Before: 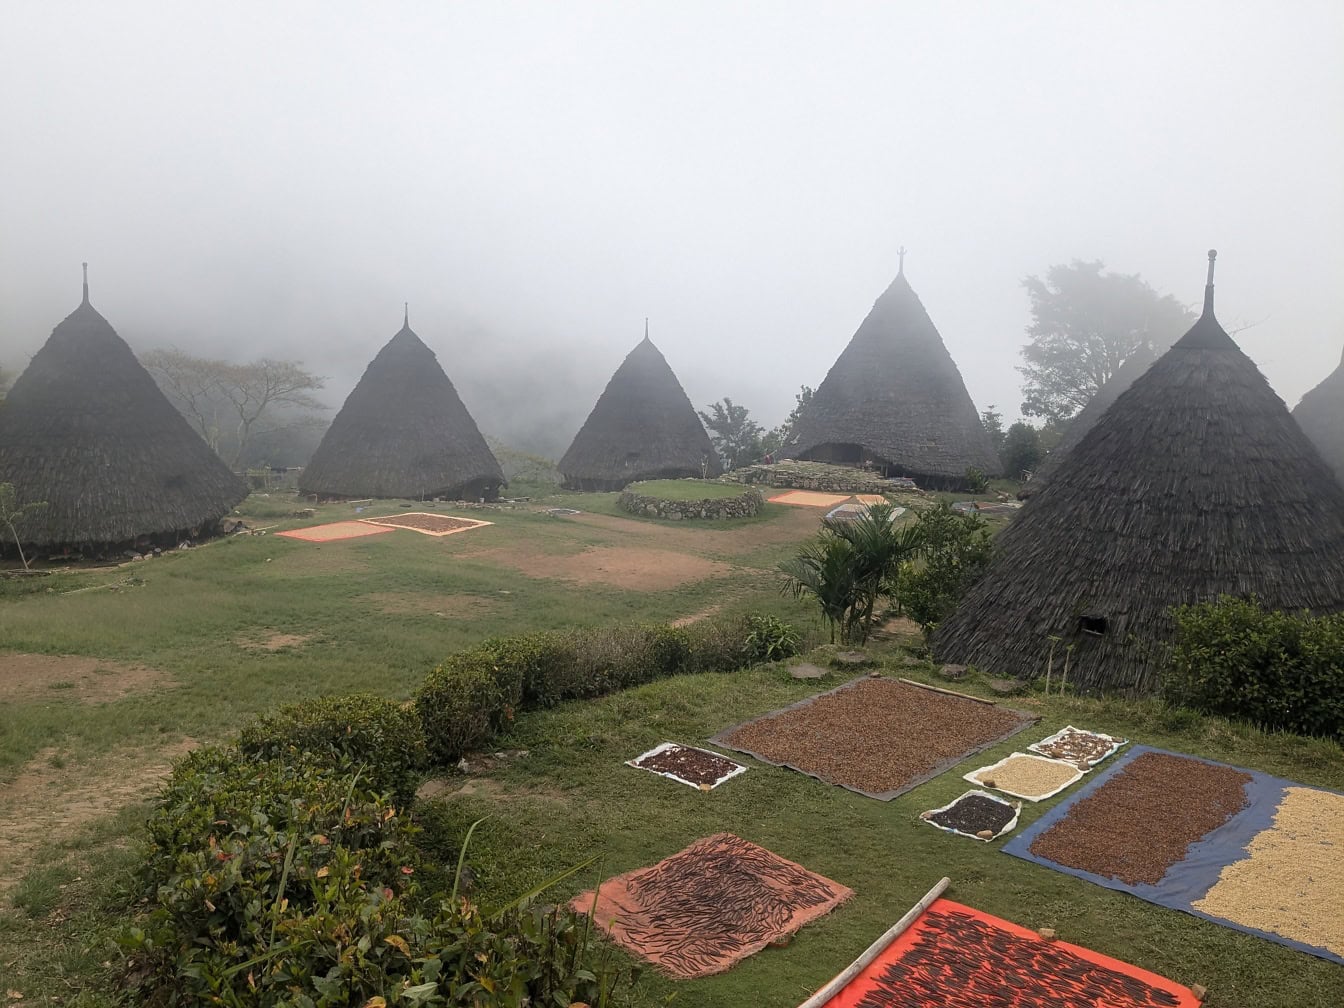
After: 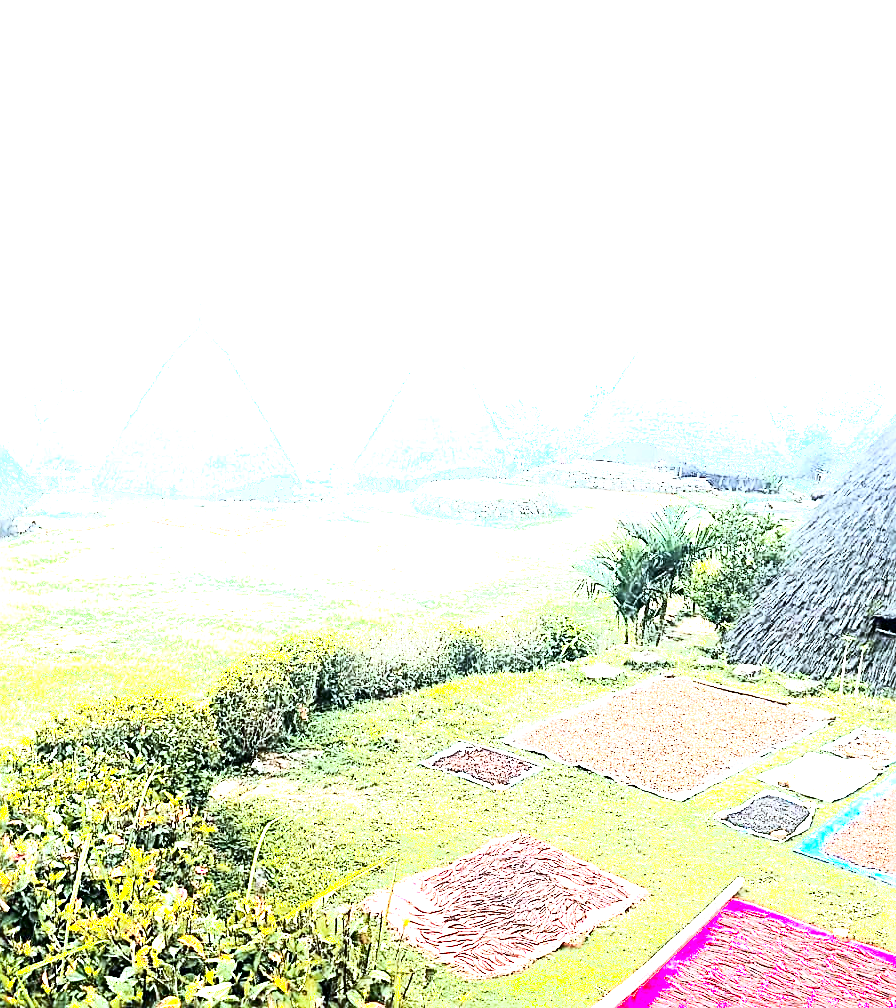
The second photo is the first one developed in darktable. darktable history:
sharpen: radius 2.623, amount 0.688
exposure: black level correction 0, exposure 1.993 EV, compensate highlight preservation false
shadows and highlights: shadows -61.56, white point adjustment -5.16, highlights 60.1
base curve: curves: ch0 [(0, 0) (0.028, 0.03) (0.121, 0.232) (0.46, 0.748) (0.859, 0.968) (1, 1)], exposure shift 0.01
color calibration: x 0.383, y 0.371, temperature 3903.98 K
crop and rotate: left 15.39%, right 17.883%
levels: levels [0, 0.394, 0.787]
color zones: curves: ch1 [(0.24, 0.629) (0.75, 0.5)]; ch2 [(0.255, 0.454) (0.745, 0.491)]
